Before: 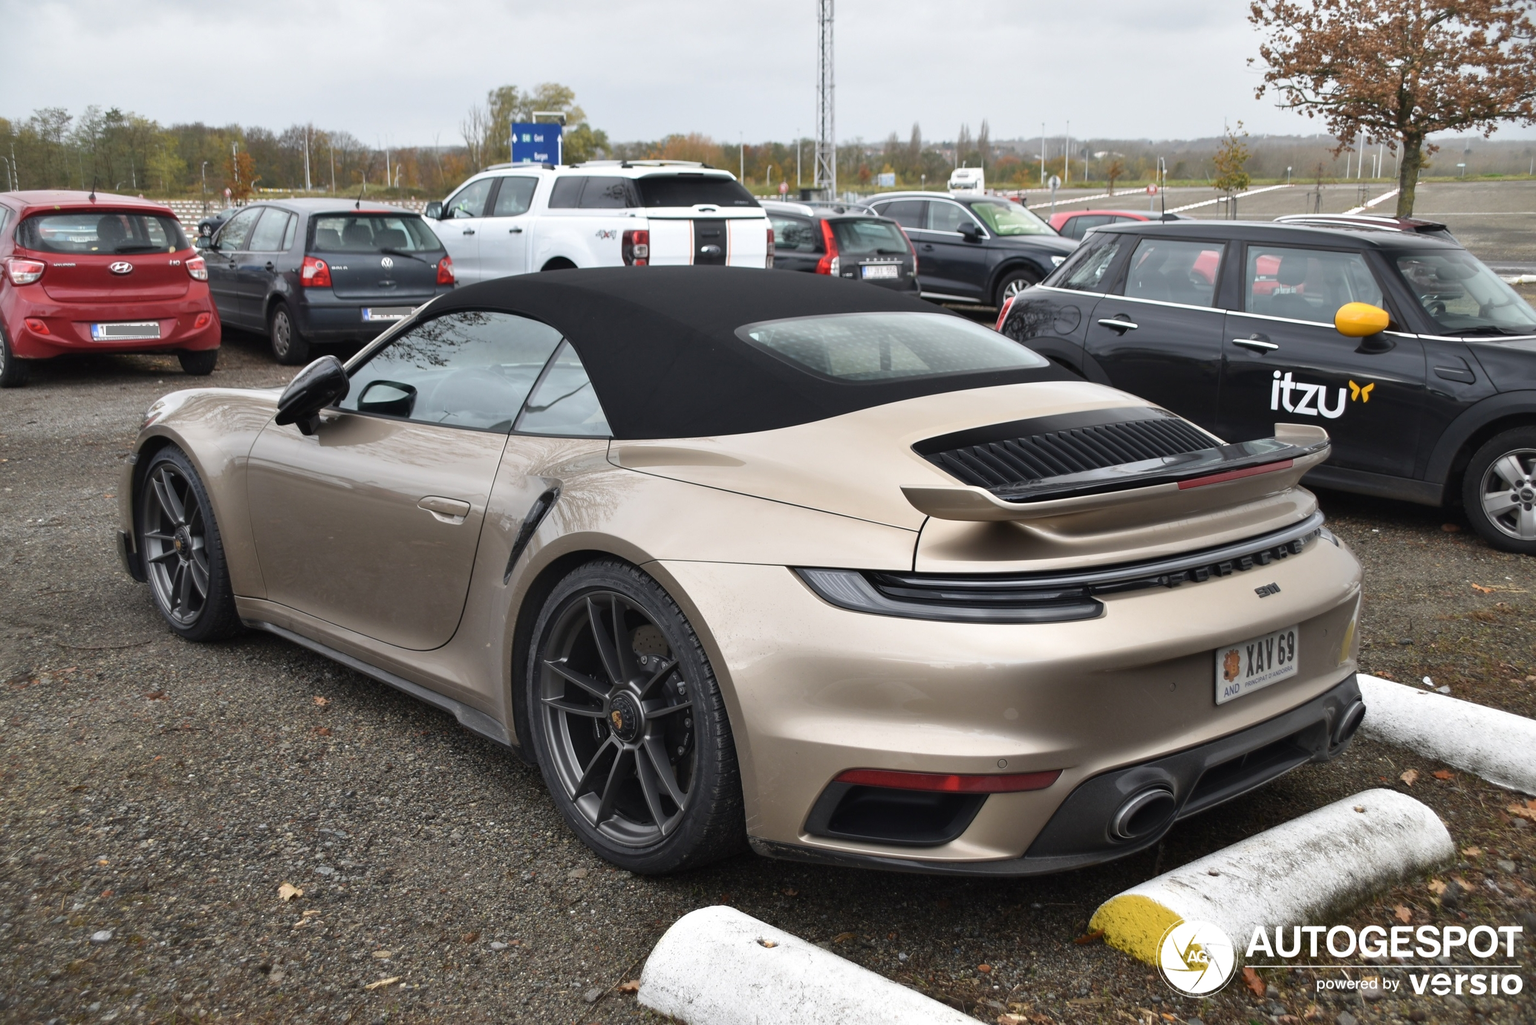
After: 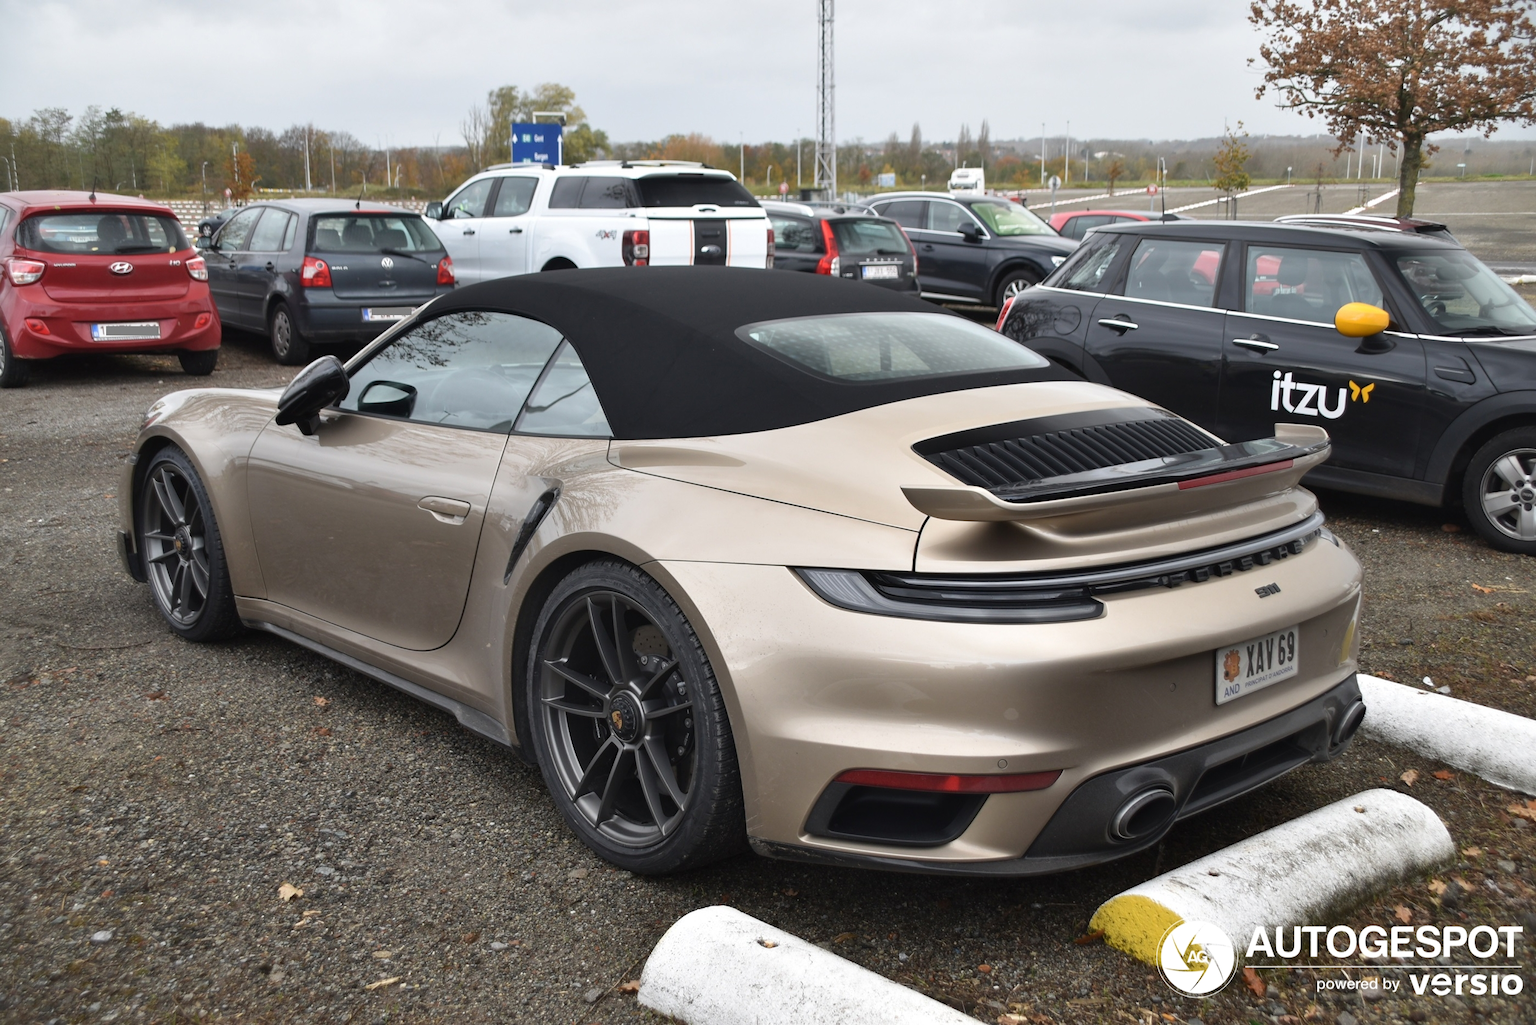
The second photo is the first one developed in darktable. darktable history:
tone equalizer: -7 EV 0.136 EV
